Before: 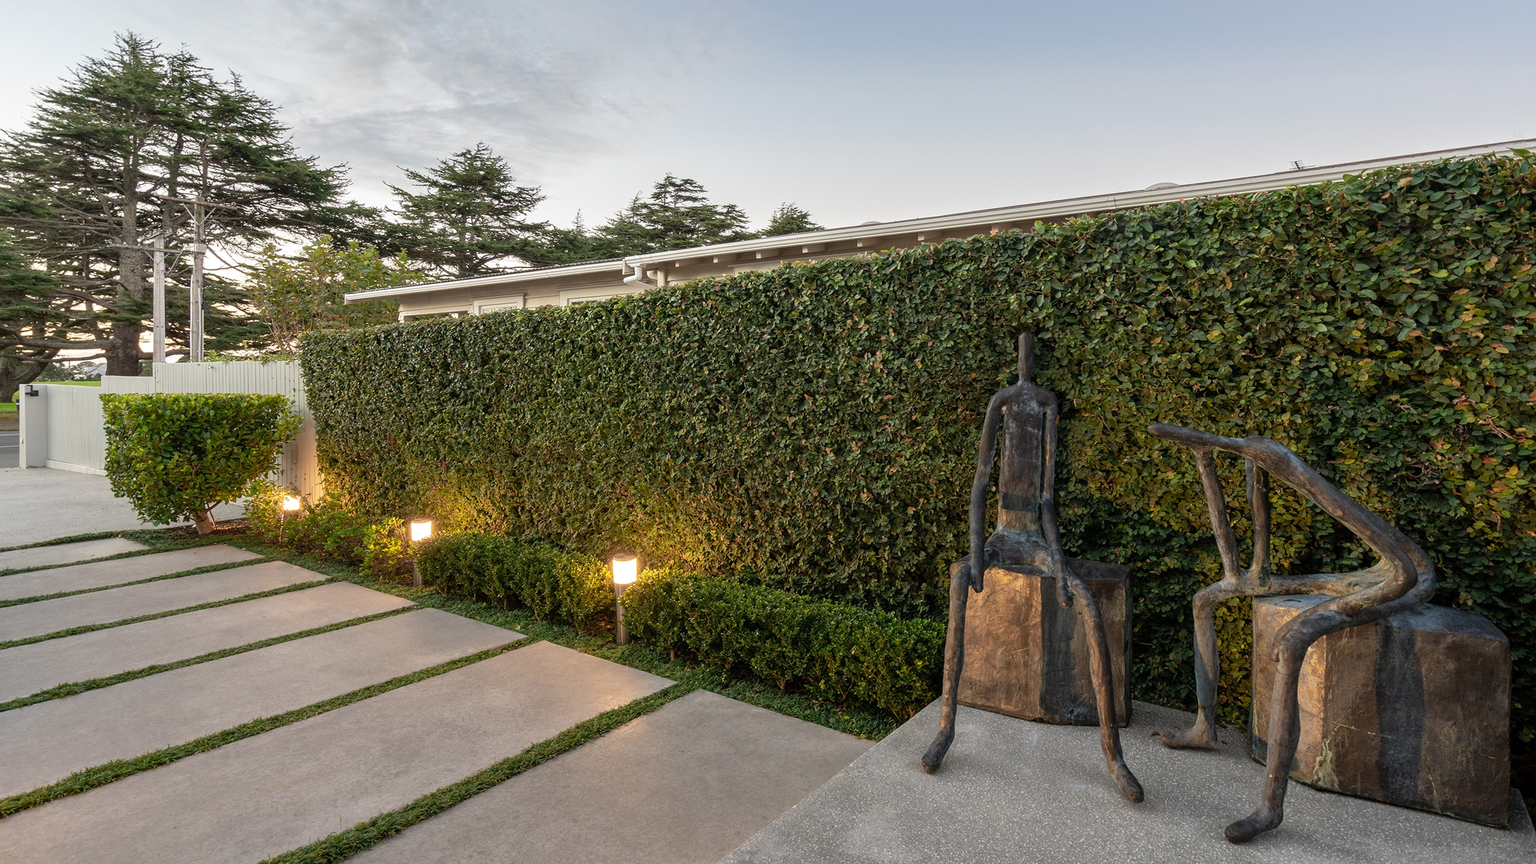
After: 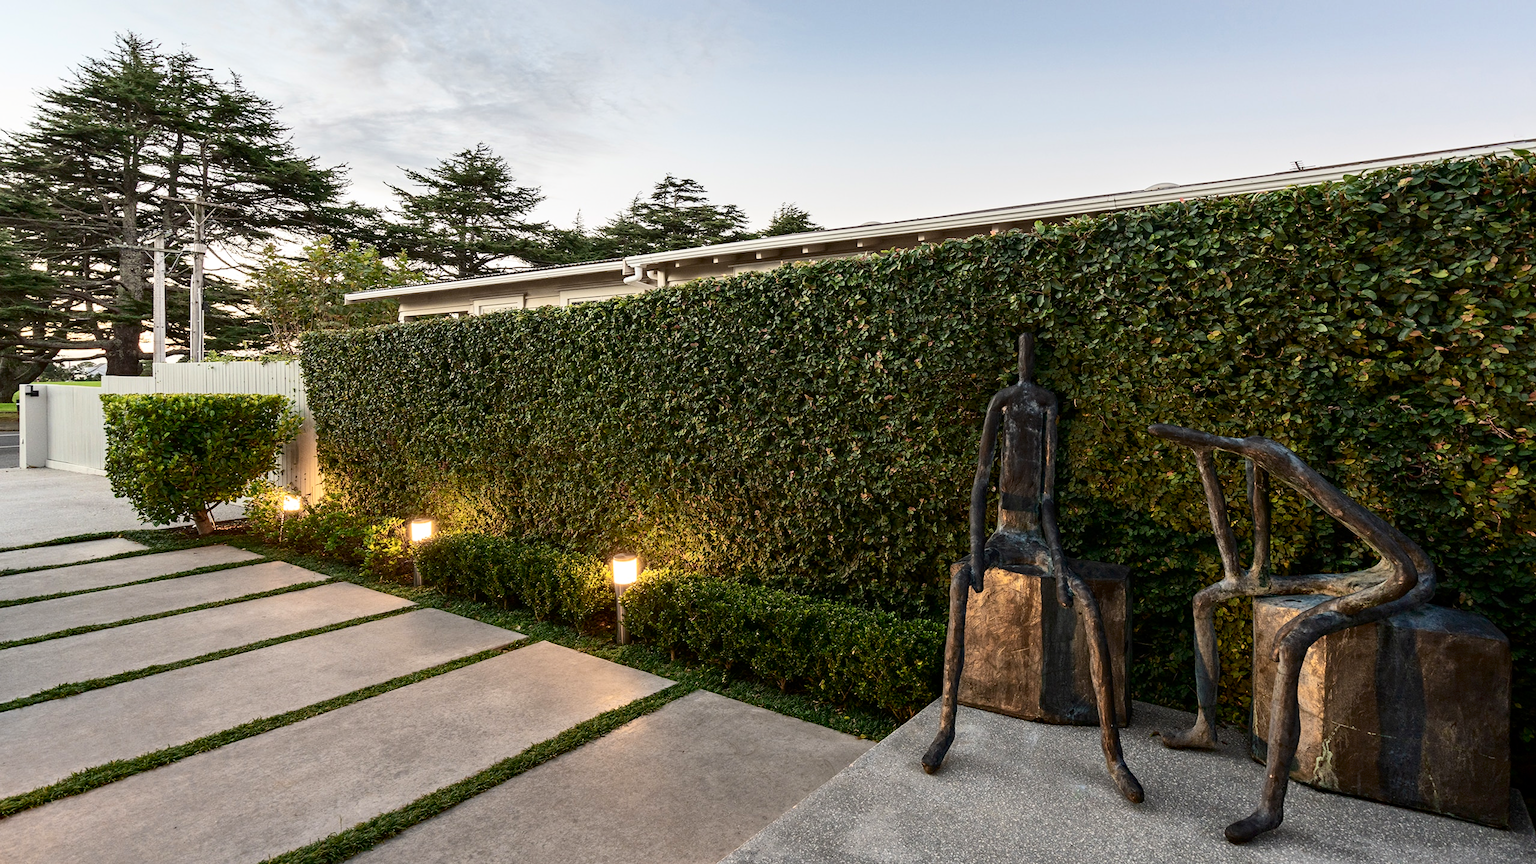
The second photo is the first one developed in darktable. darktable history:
contrast brightness saturation: contrast 0.283
haze removal: compatibility mode true, adaptive false
